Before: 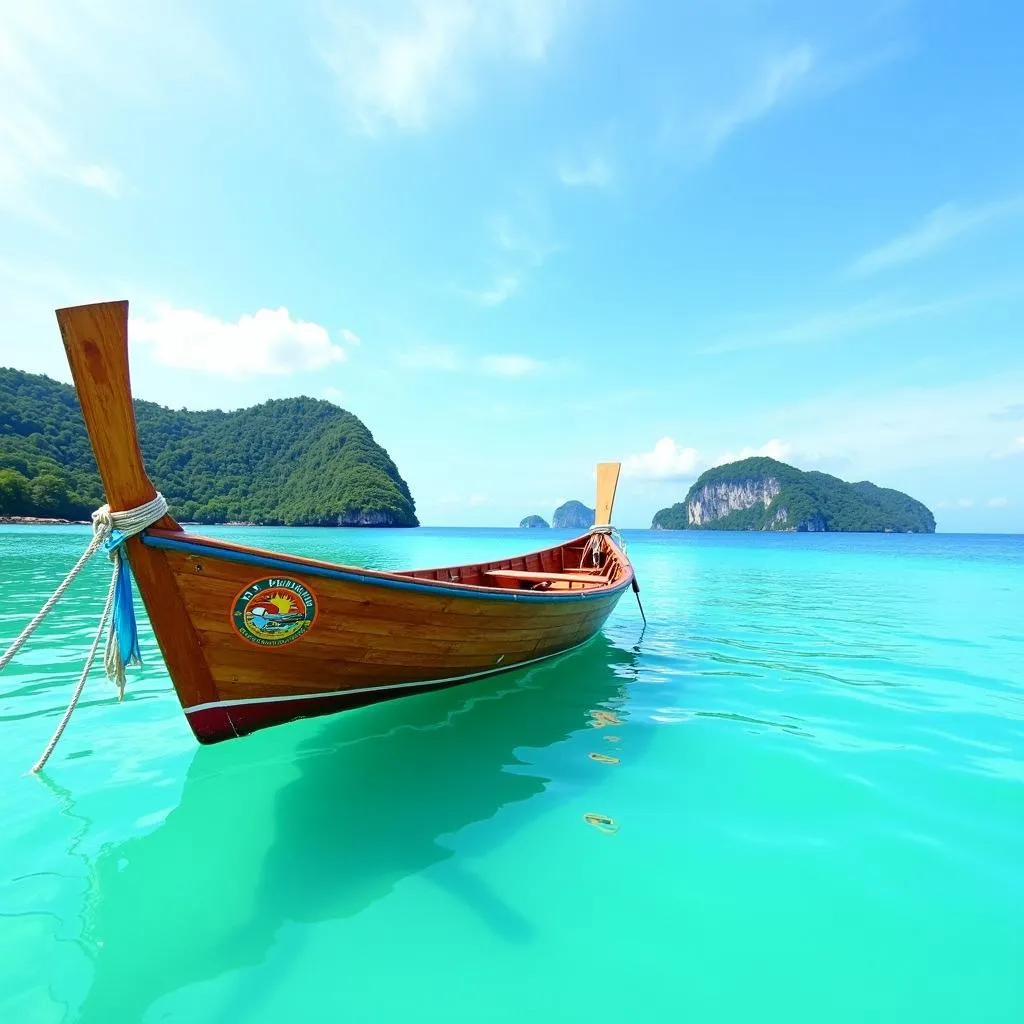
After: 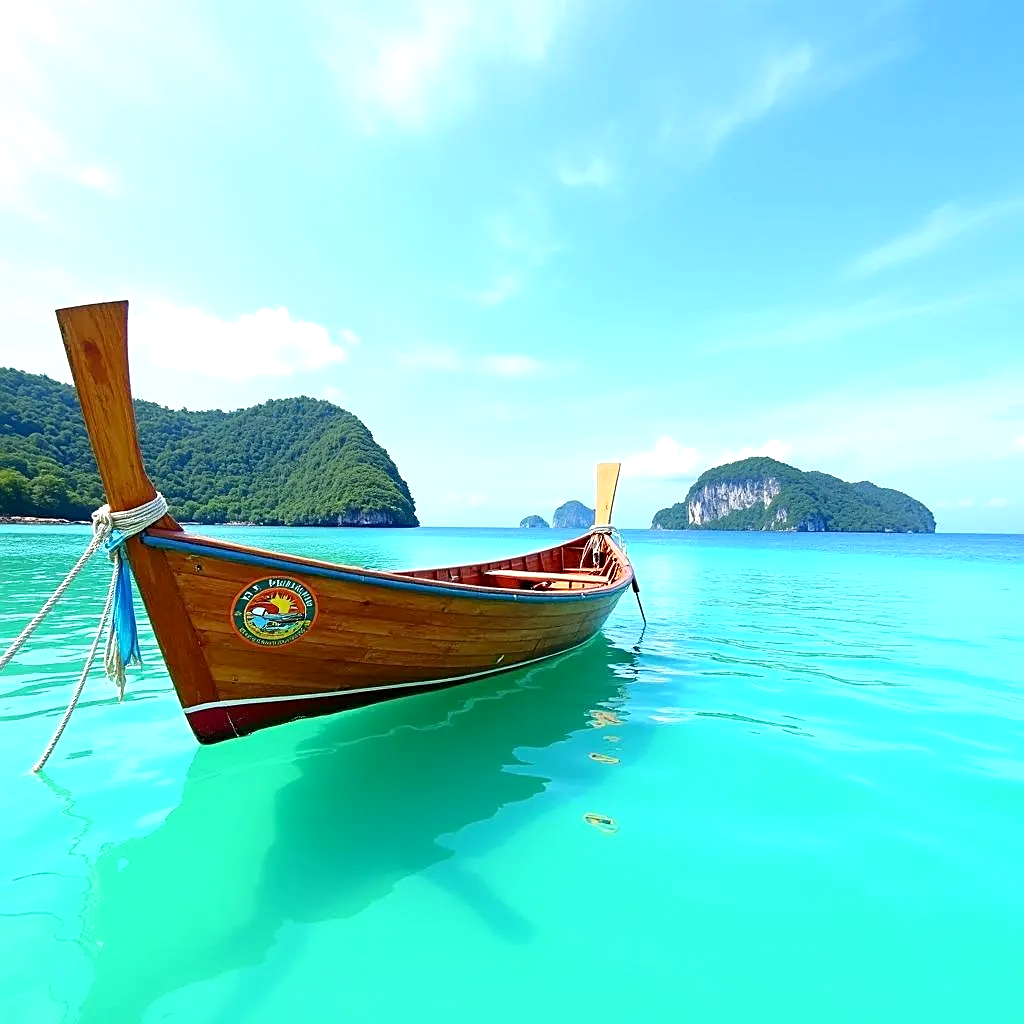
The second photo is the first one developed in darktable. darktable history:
sharpen: on, module defaults
exposure: black level correction 0.001, exposure 0.297 EV, compensate exposure bias true, compensate highlight preservation false
